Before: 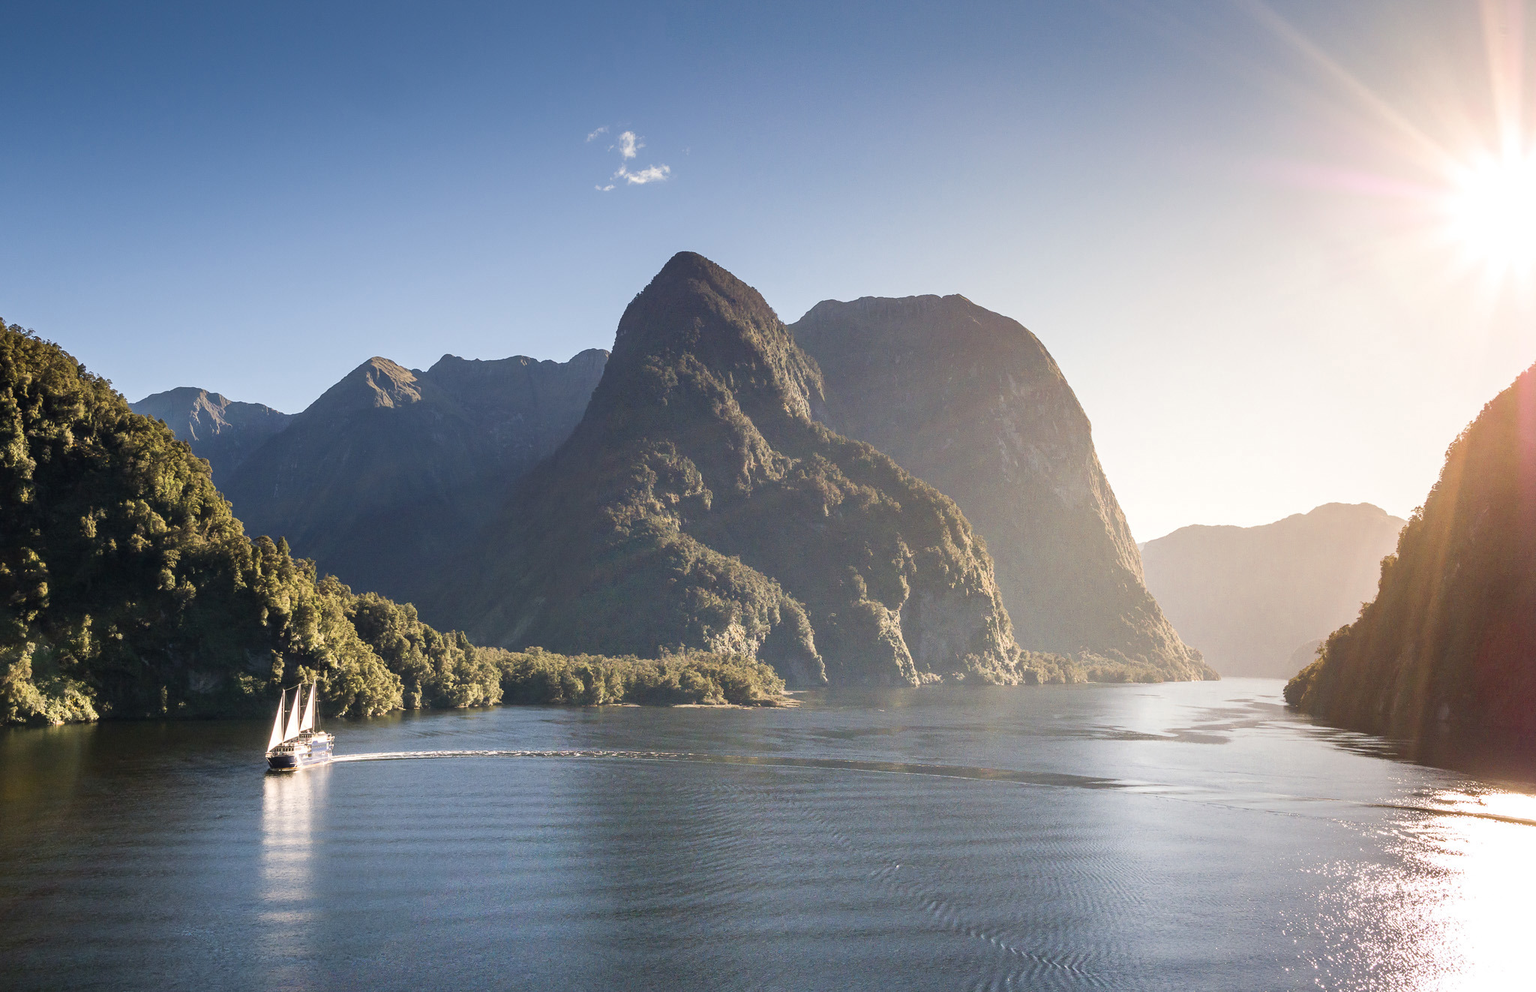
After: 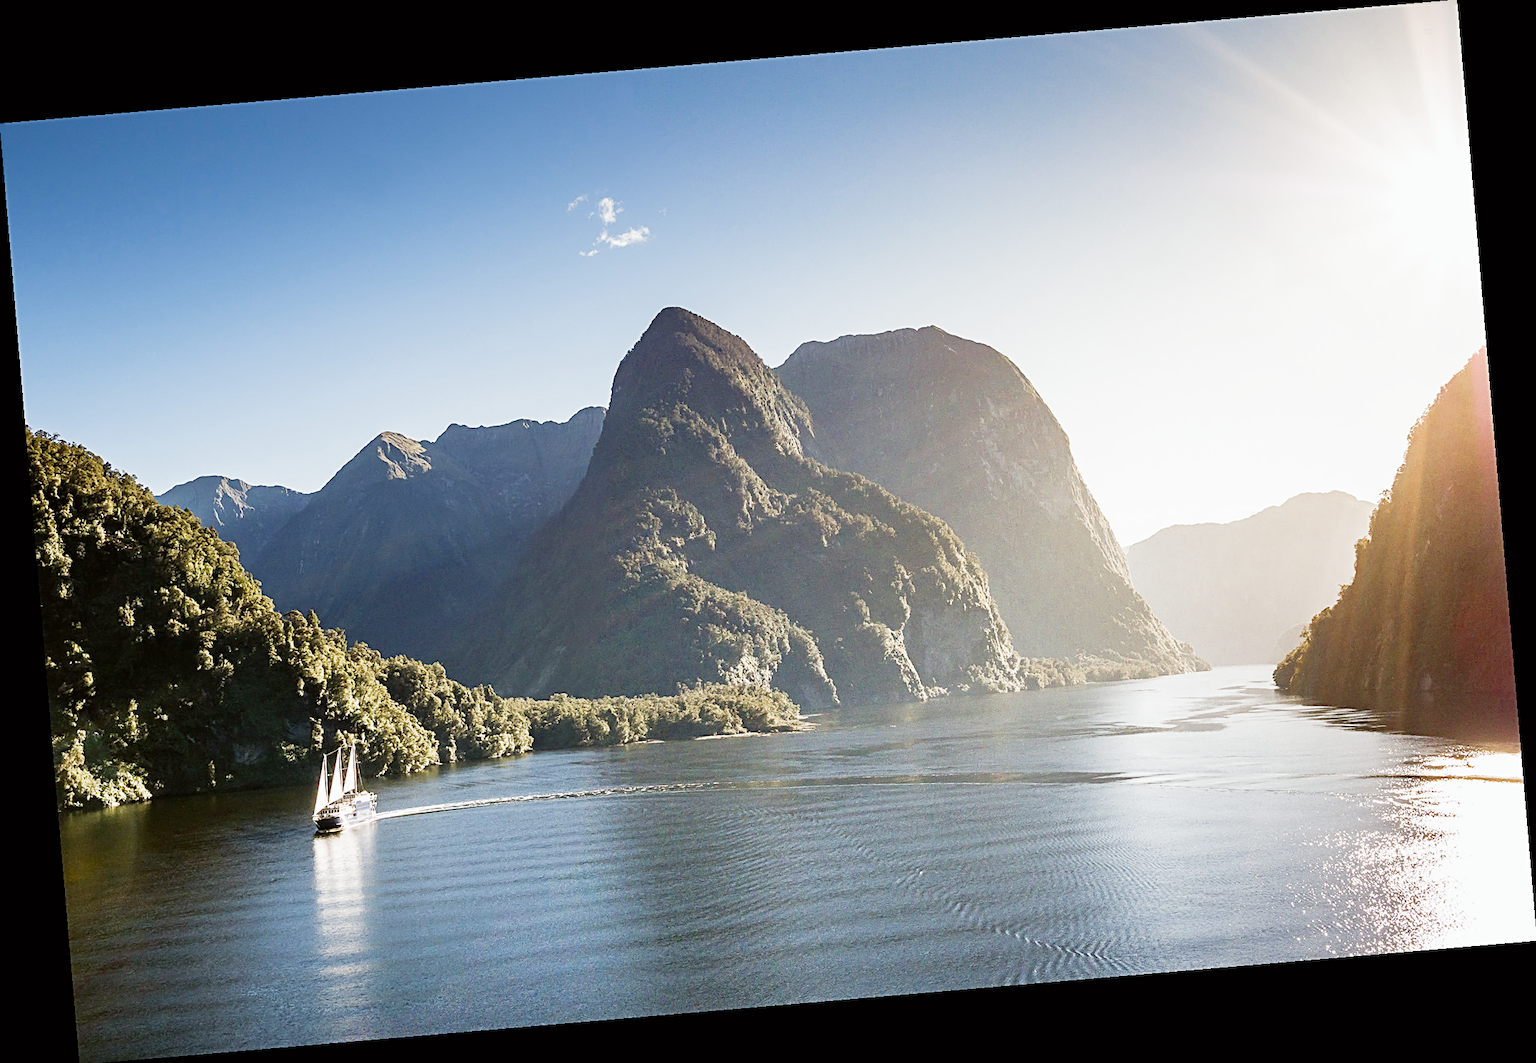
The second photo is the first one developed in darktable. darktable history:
sharpen: radius 2.543, amount 0.636
filmic rgb: middle gray luminance 12.74%, black relative exposure -10.13 EV, white relative exposure 3.47 EV, threshold 6 EV, target black luminance 0%, hardness 5.74, latitude 44.69%, contrast 1.221, highlights saturation mix 5%, shadows ↔ highlights balance 26.78%, add noise in highlights 0, preserve chrominance no, color science v3 (2019), use custom middle-gray values true, iterations of high-quality reconstruction 0, contrast in highlights soft, enable highlight reconstruction true
color balance: lift [1.004, 1.002, 1.002, 0.998], gamma [1, 1.007, 1.002, 0.993], gain [1, 0.977, 1.013, 1.023], contrast -3.64%
rotate and perspective: rotation -4.86°, automatic cropping off
